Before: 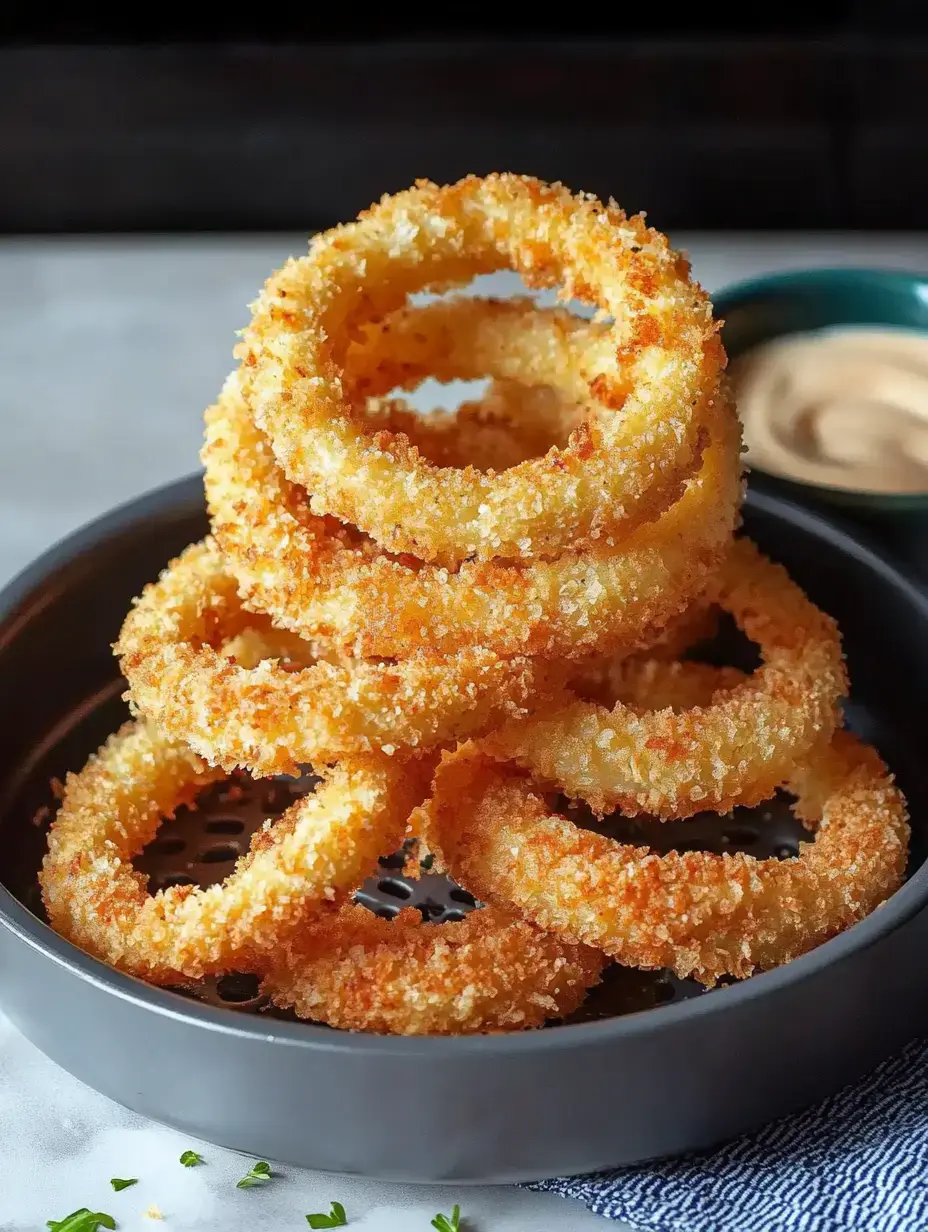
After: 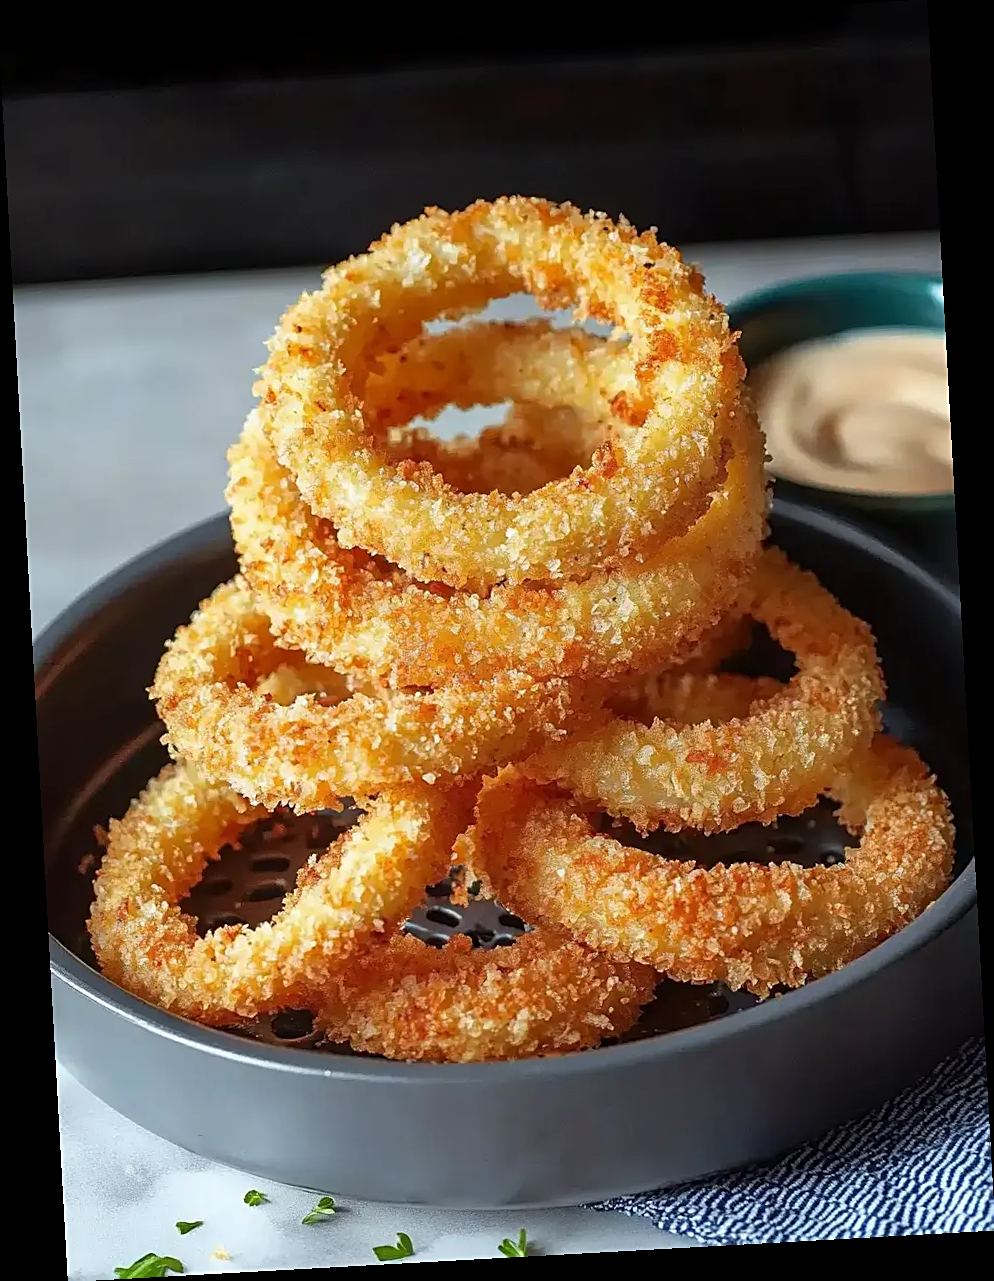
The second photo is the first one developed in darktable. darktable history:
exposure: compensate highlight preservation false
rotate and perspective: rotation -3.18°, automatic cropping off
sharpen: on, module defaults
